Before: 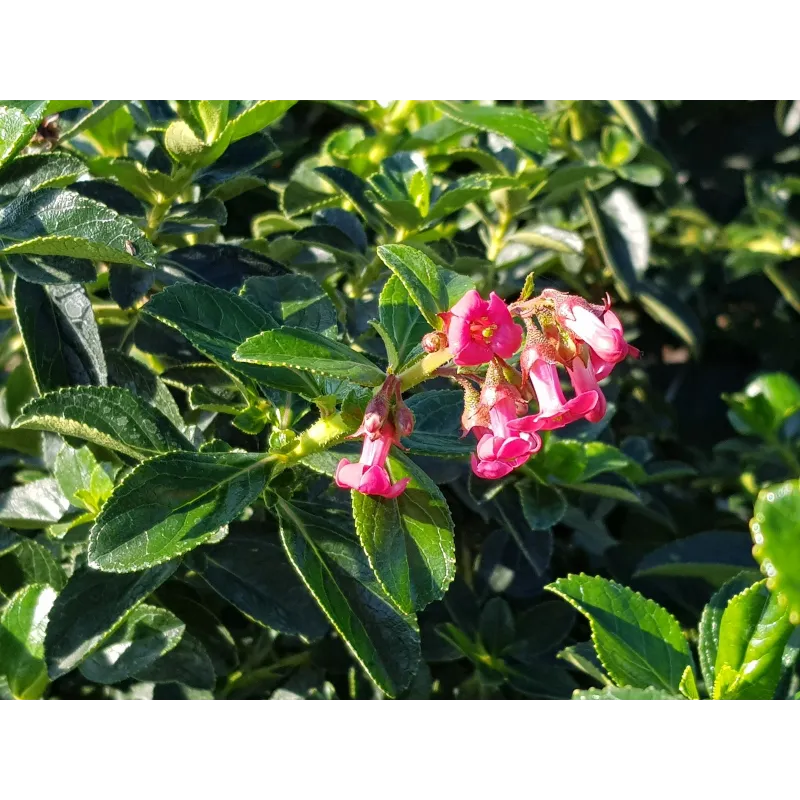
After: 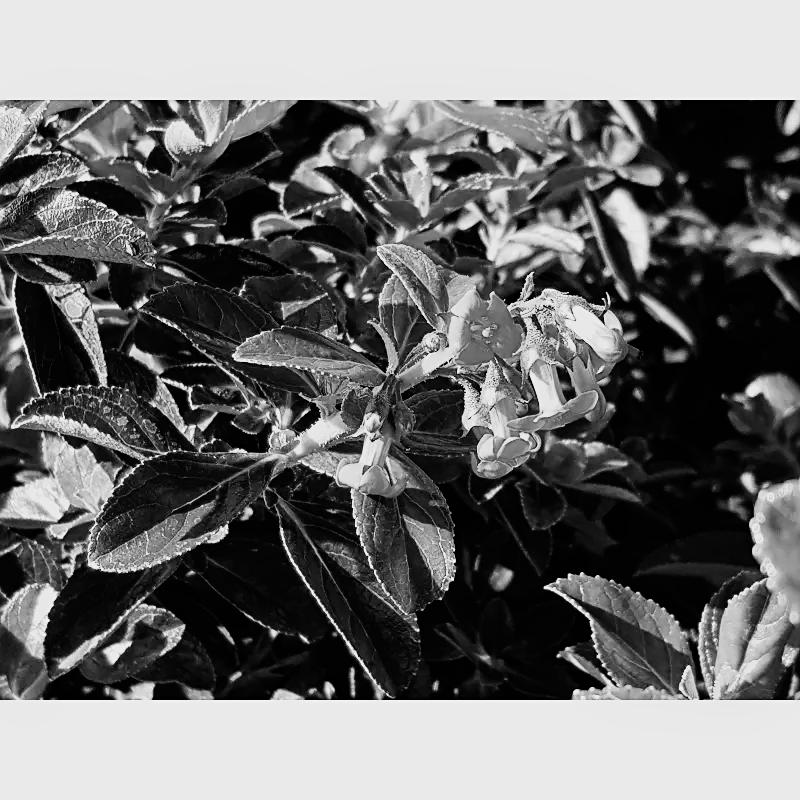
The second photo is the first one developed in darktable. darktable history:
white balance: red 0.983, blue 1.036
sigmoid: contrast 2, skew -0.2, preserve hue 0%, red attenuation 0.1, red rotation 0.035, green attenuation 0.1, green rotation -0.017, blue attenuation 0.15, blue rotation -0.052, base primaries Rec2020
sharpen: on, module defaults
monochrome: on, module defaults
